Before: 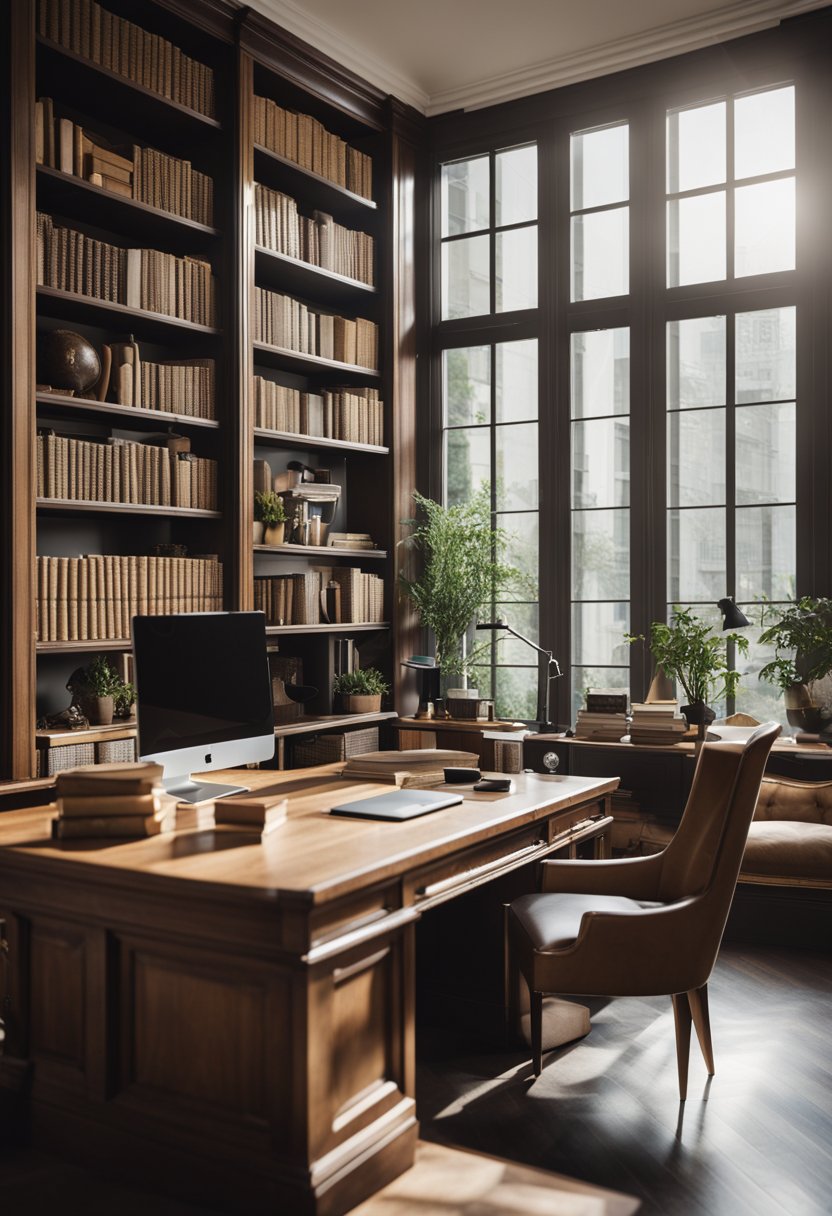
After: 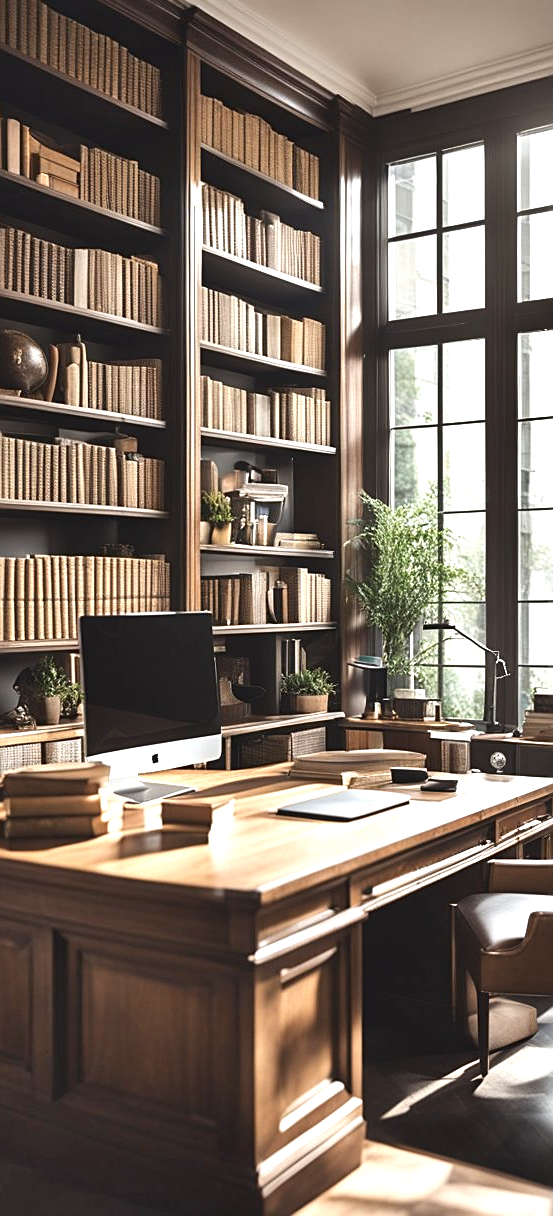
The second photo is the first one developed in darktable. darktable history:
shadows and highlights: white point adjustment 1.09, soften with gaussian
sharpen: on, module defaults
crop and rotate: left 6.469%, right 26.97%
contrast brightness saturation: contrast -0.074, brightness -0.037, saturation -0.111
exposure: exposure 1 EV, compensate exposure bias true, compensate highlight preservation false
